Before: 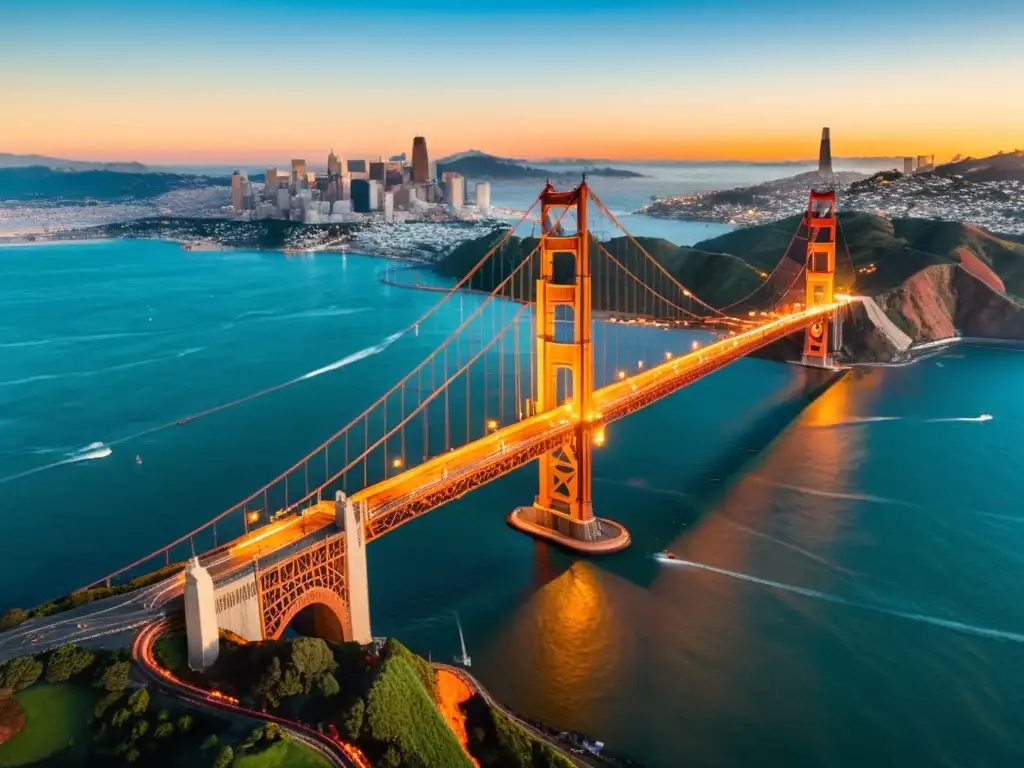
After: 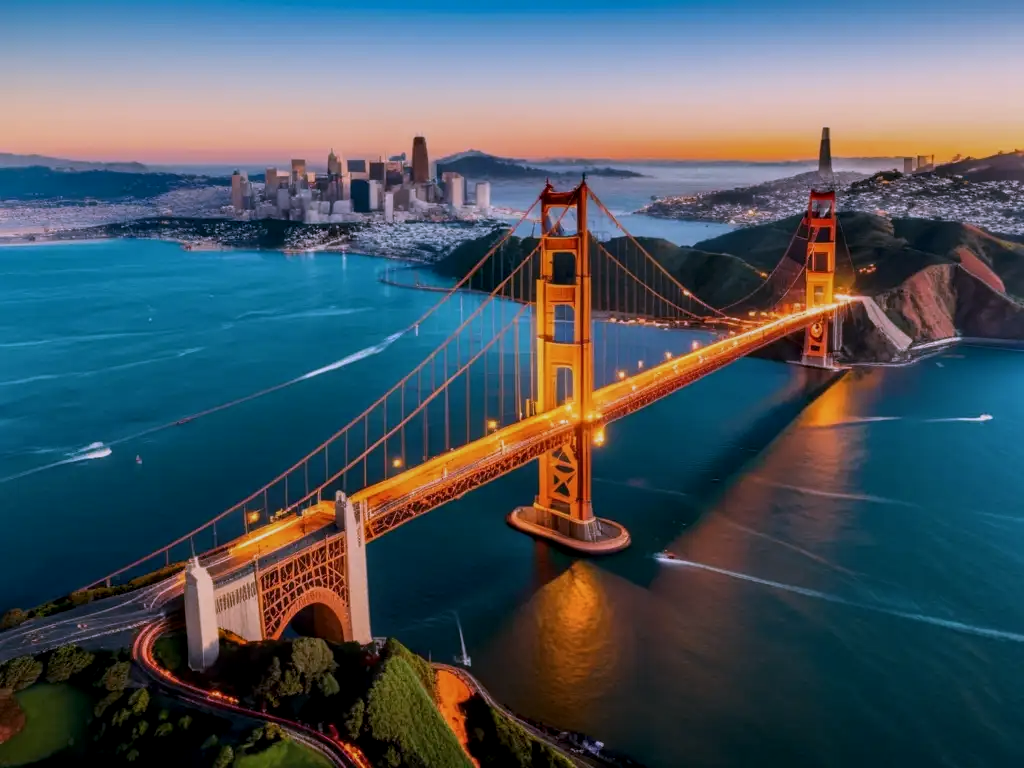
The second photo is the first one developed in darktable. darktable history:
white balance: red 1.042, blue 1.17
local contrast: detail 130%
exposure: black level correction 0, exposure -0.721 EV, compensate highlight preservation false
